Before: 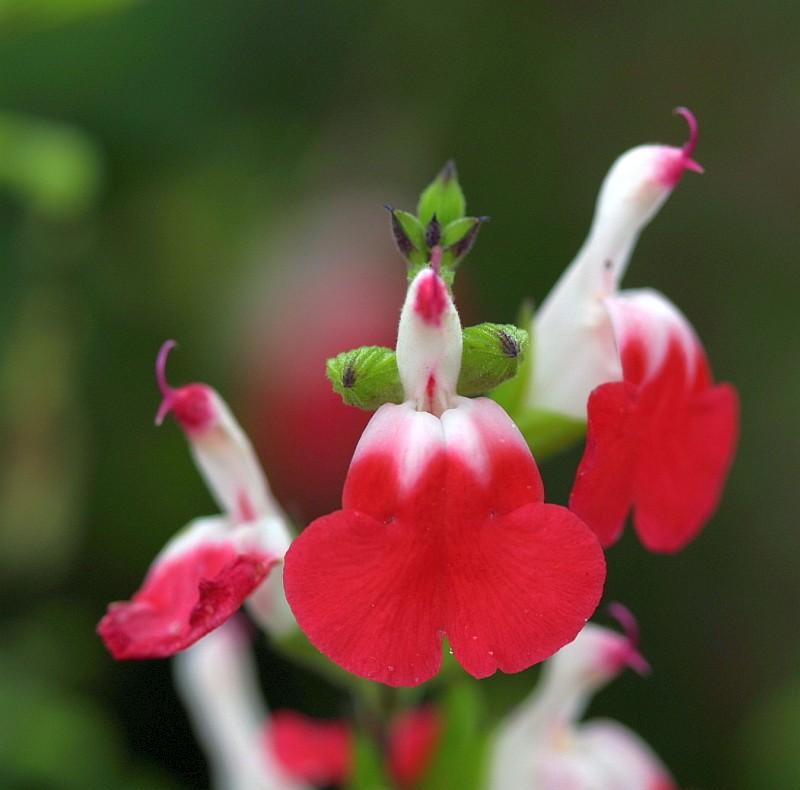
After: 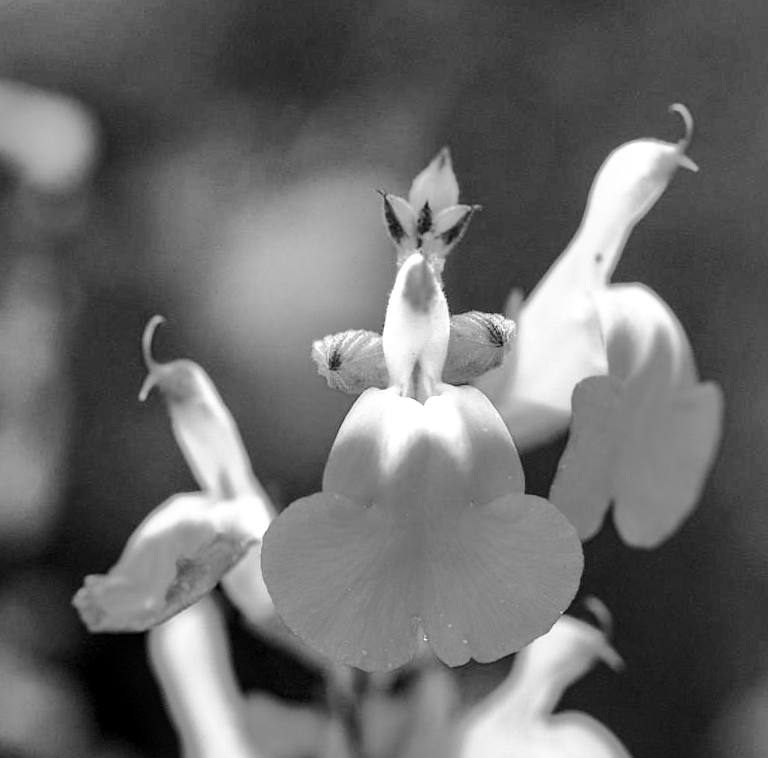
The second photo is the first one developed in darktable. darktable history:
shadows and highlights: shadows -19.91, highlights -73.15
crop and rotate: angle -2.38°
monochrome: on, module defaults
base curve: curves: ch0 [(0, 0) (0.007, 0.004) (0.027, 0.03) (0.046, 0.07) (0.207, 0.54) (0.442, 0.872) (0.673, 0.972) (1, 1)], preserve colors none
local contrast: detail 130%
